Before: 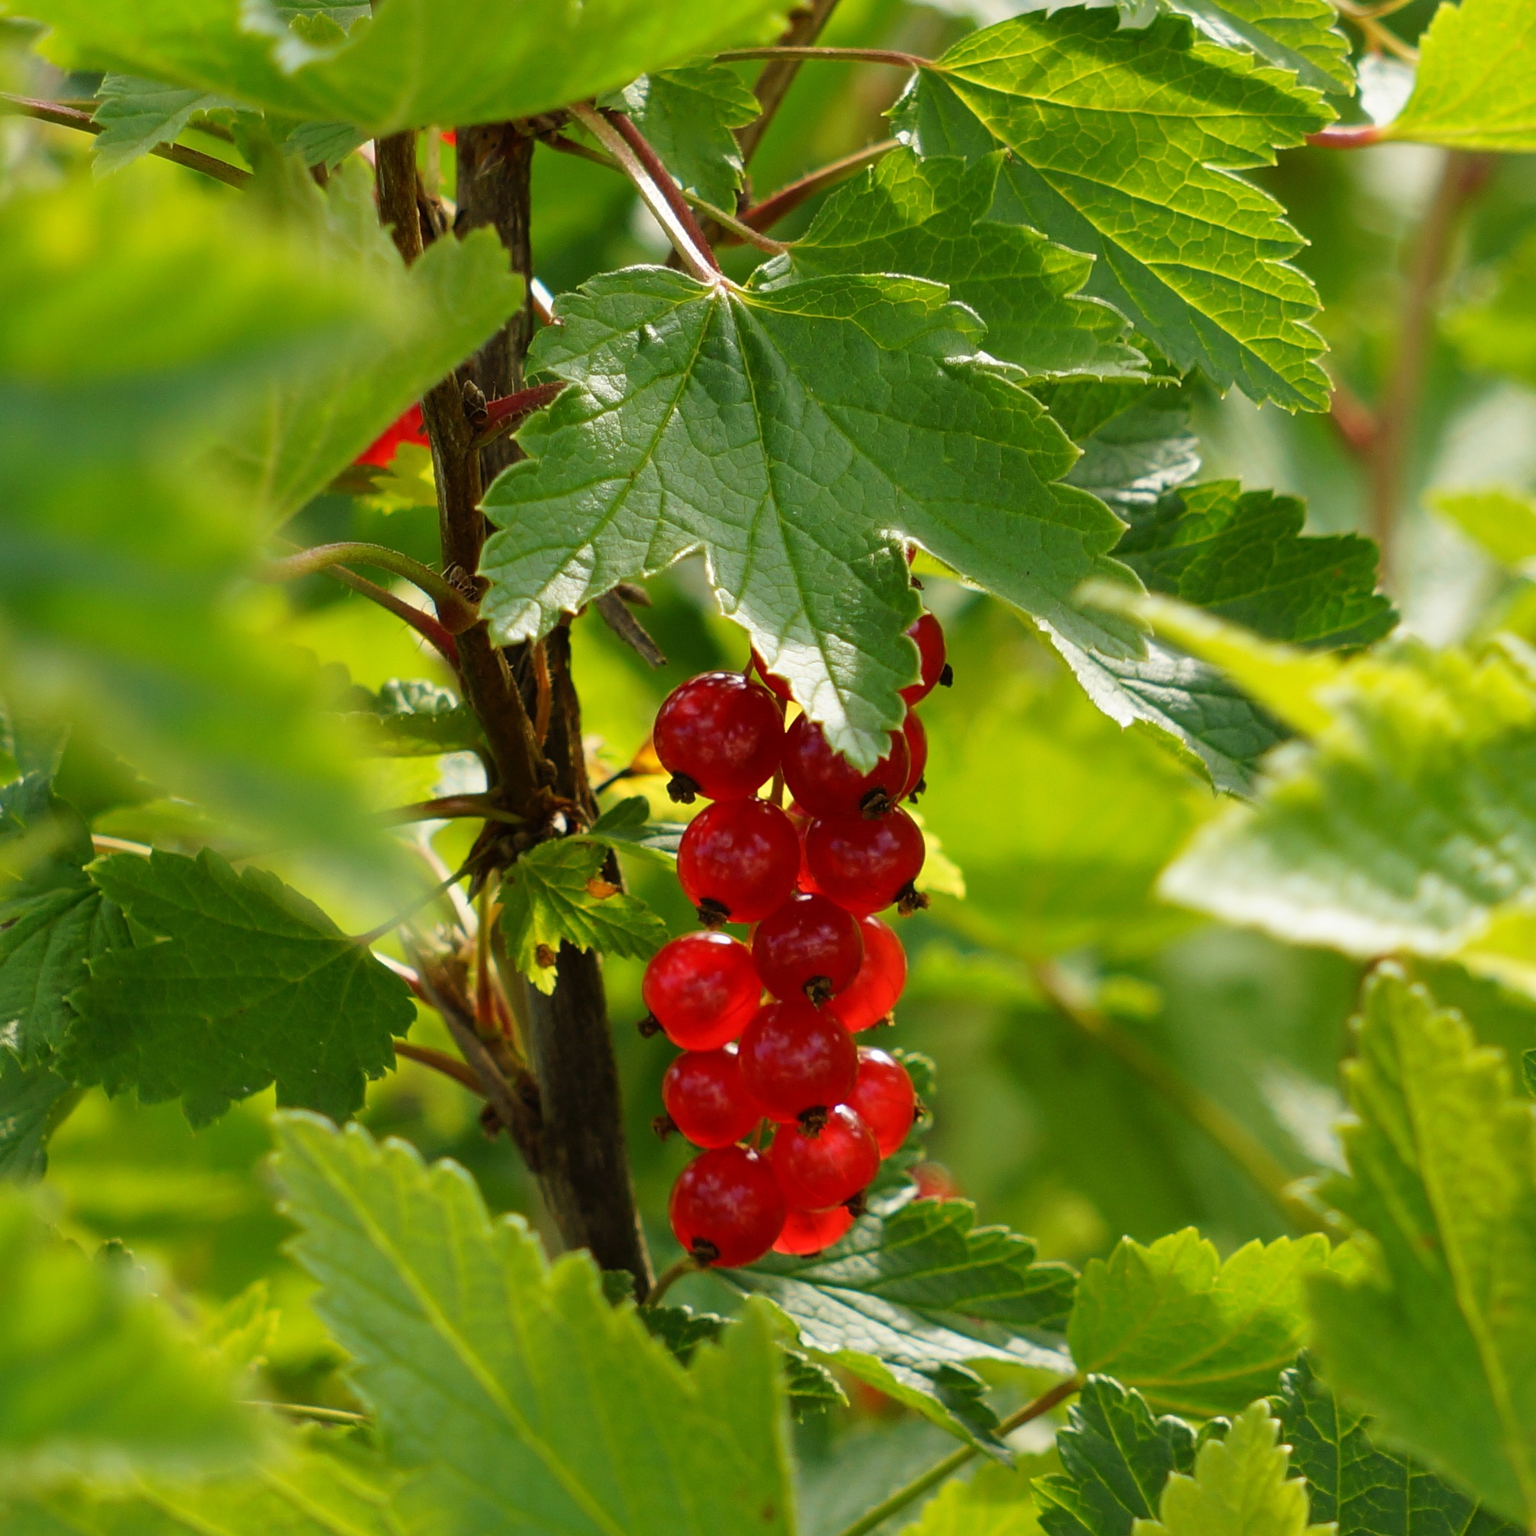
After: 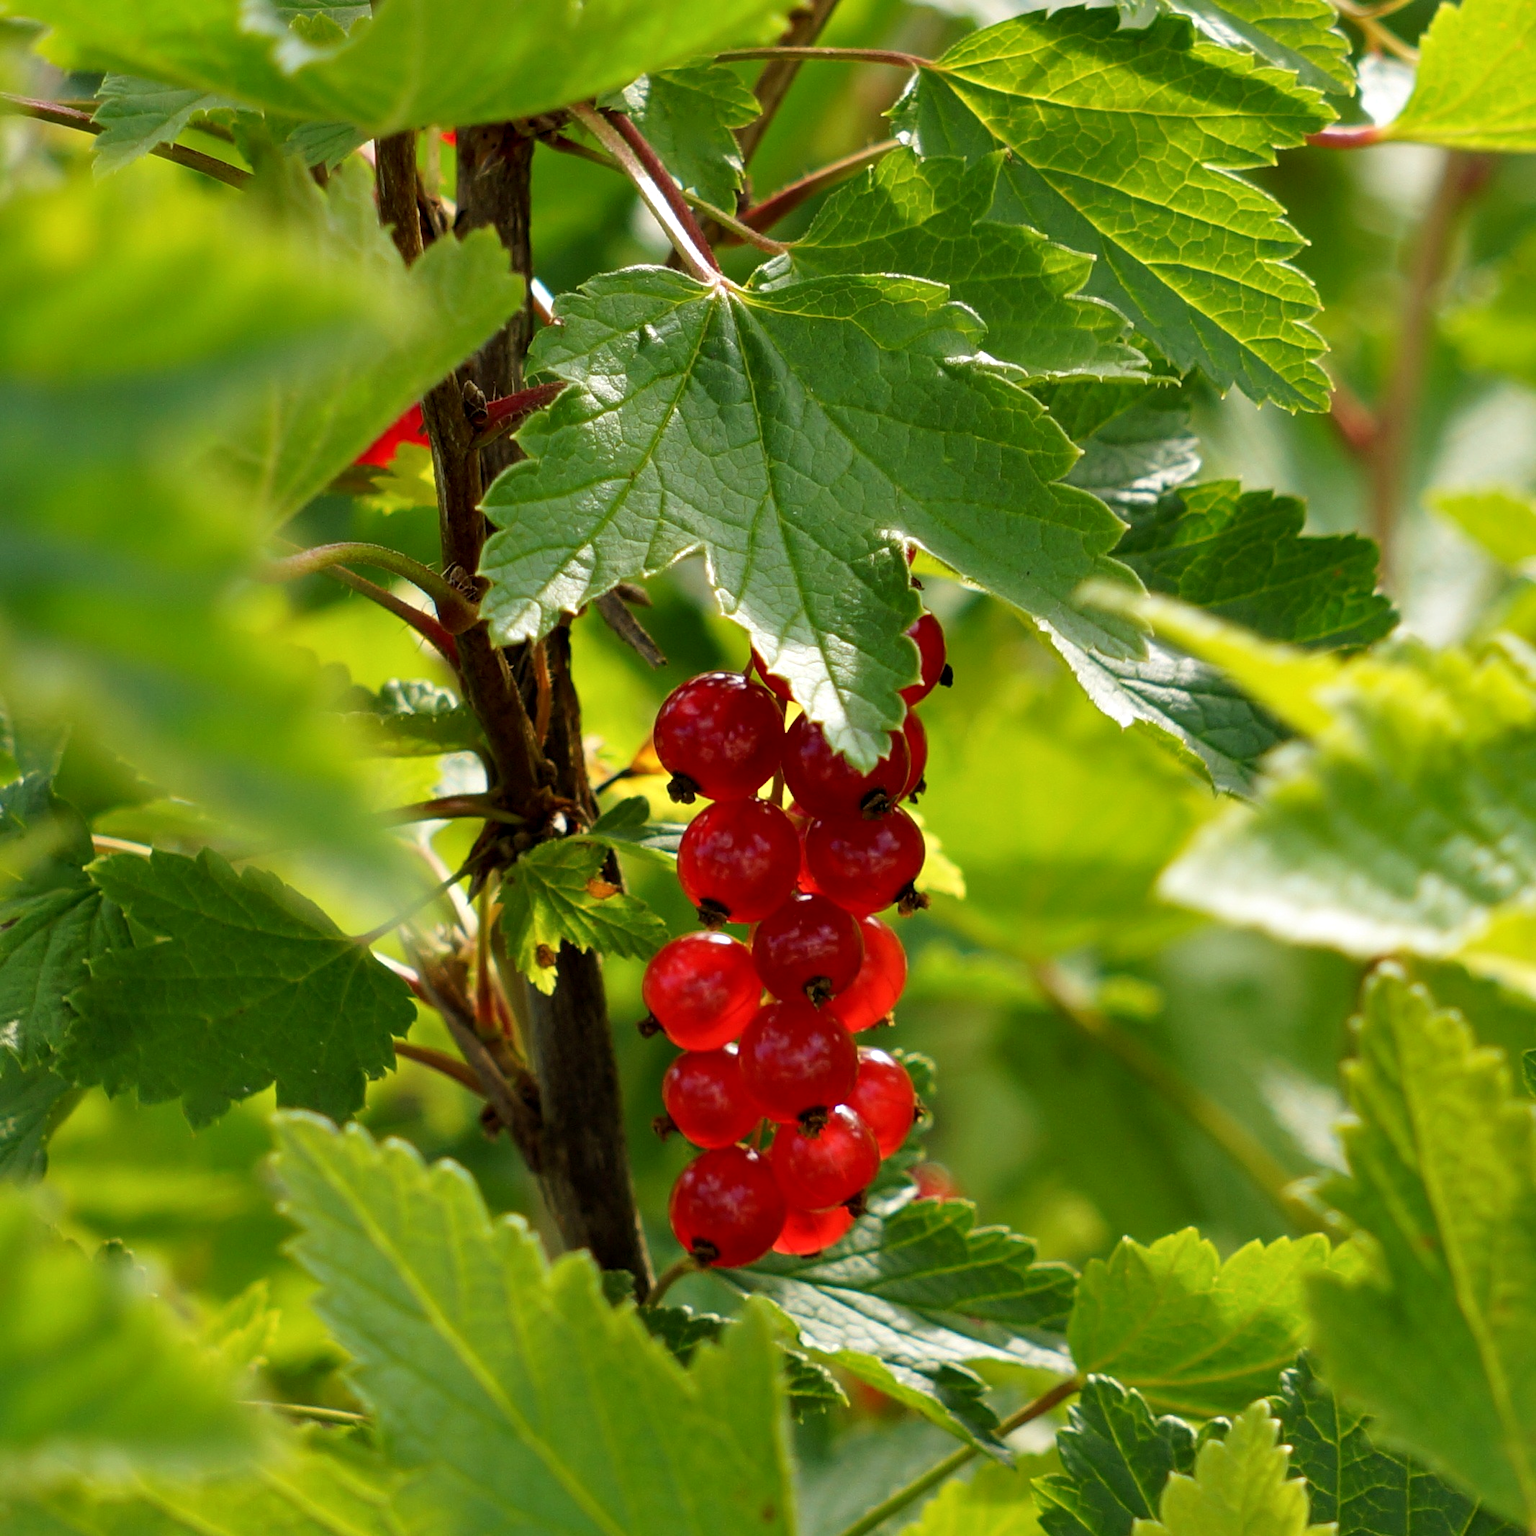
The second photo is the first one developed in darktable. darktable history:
contrast equalizer: y [[0.528 ×6], [0.514 ×6], [0.362 ×6], [0 ×6], [0 ×6]]
